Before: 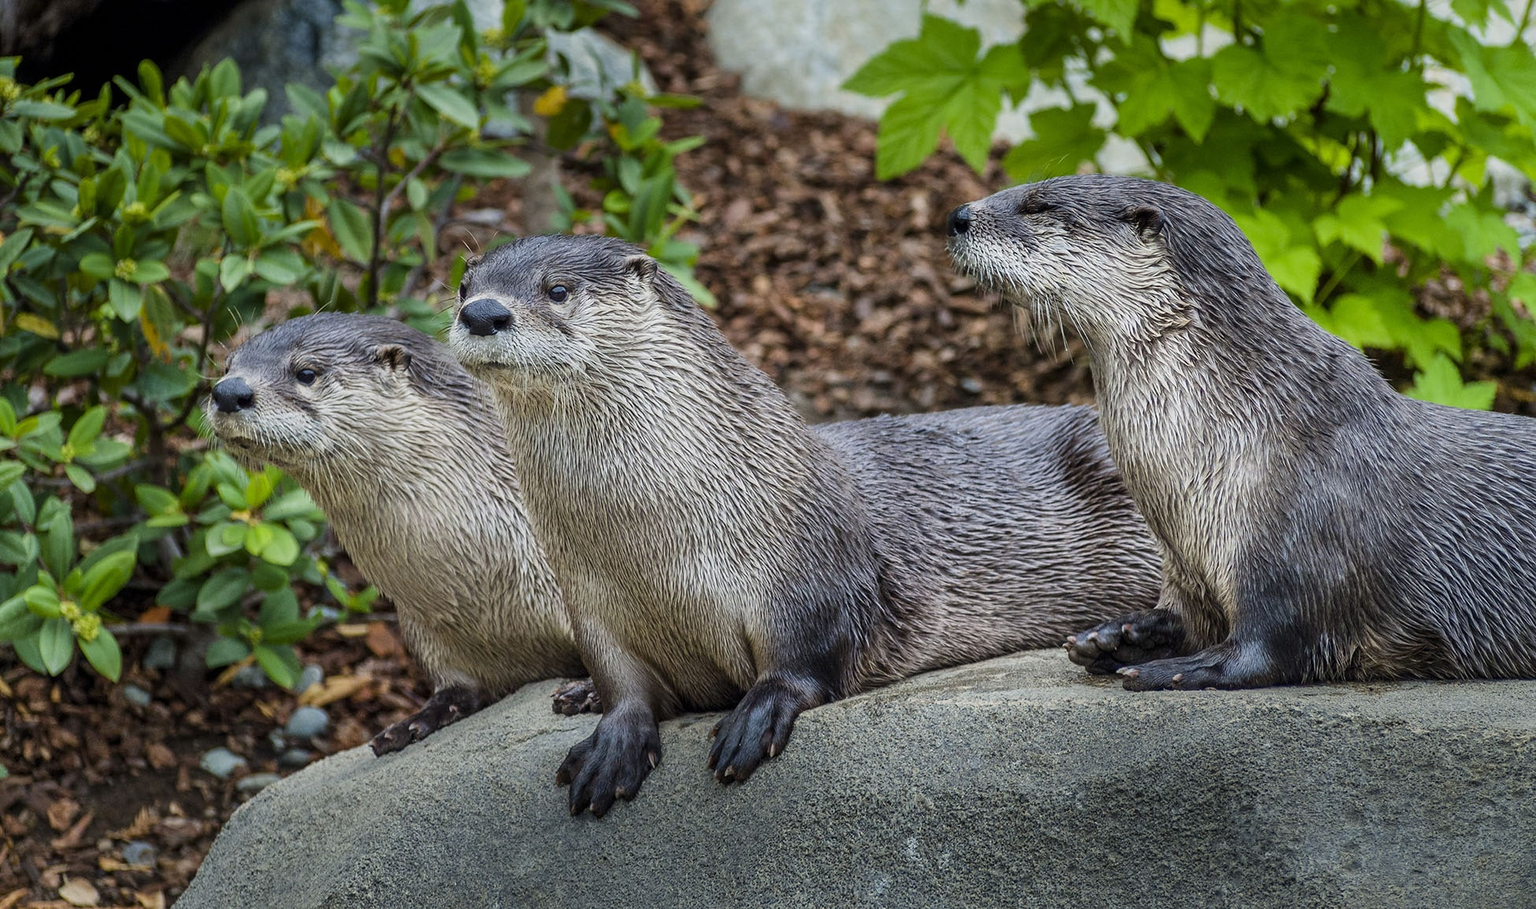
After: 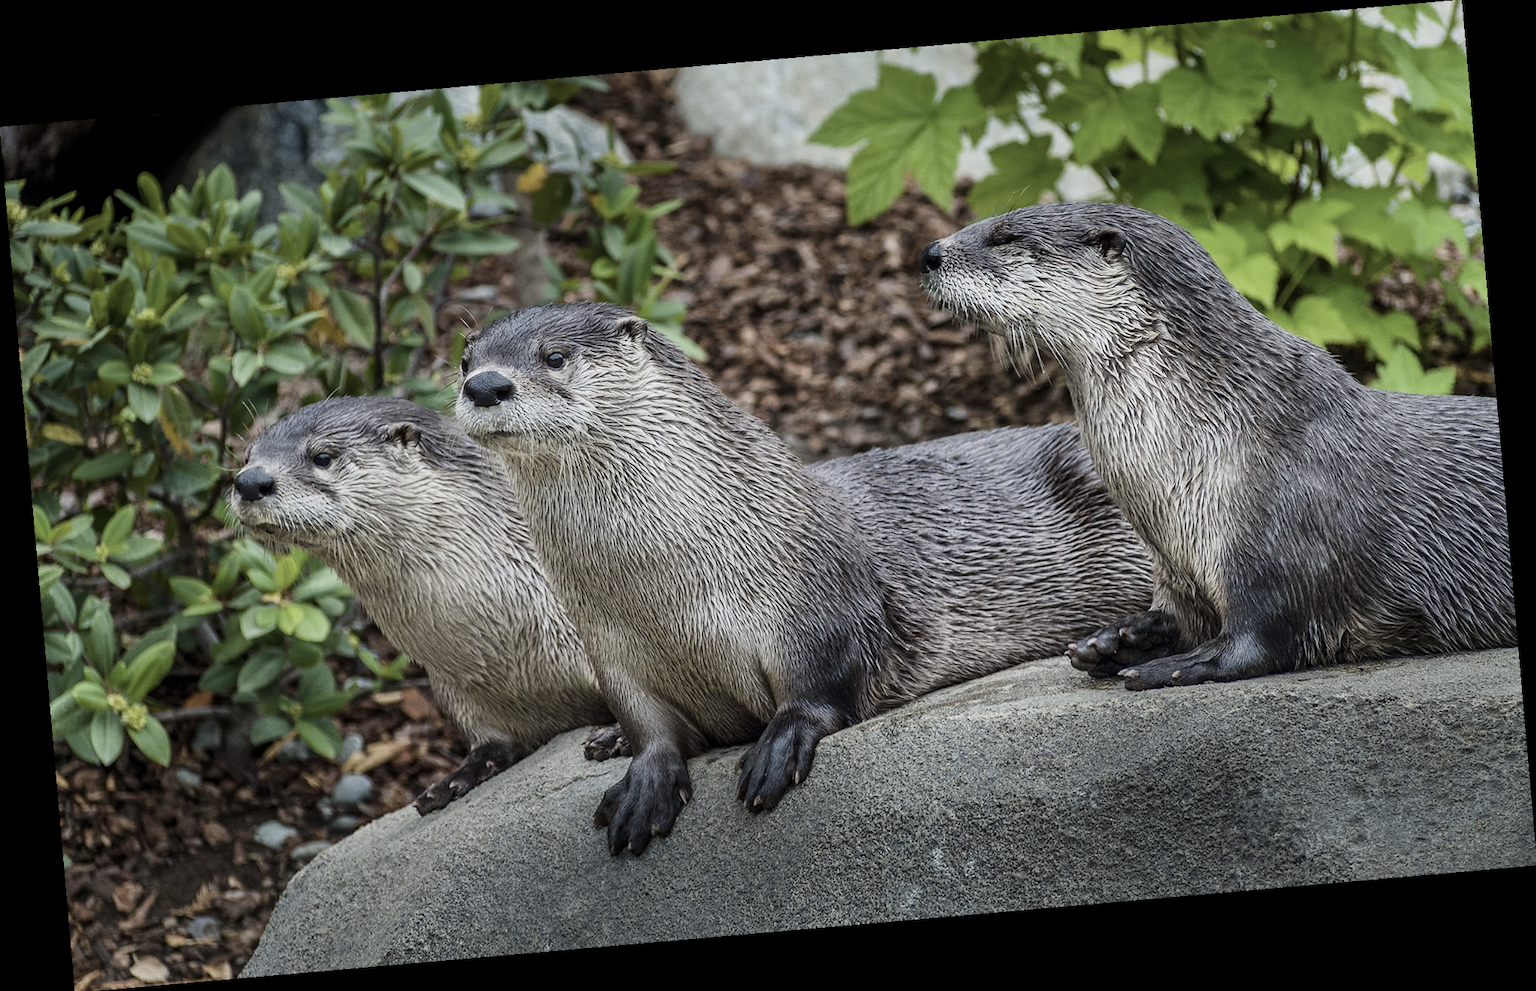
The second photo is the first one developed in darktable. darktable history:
rotate and perspective: rotation -4.98°, automatic cropping off
contrast brightness saturation: contrast 0.1, saturation -0.36
